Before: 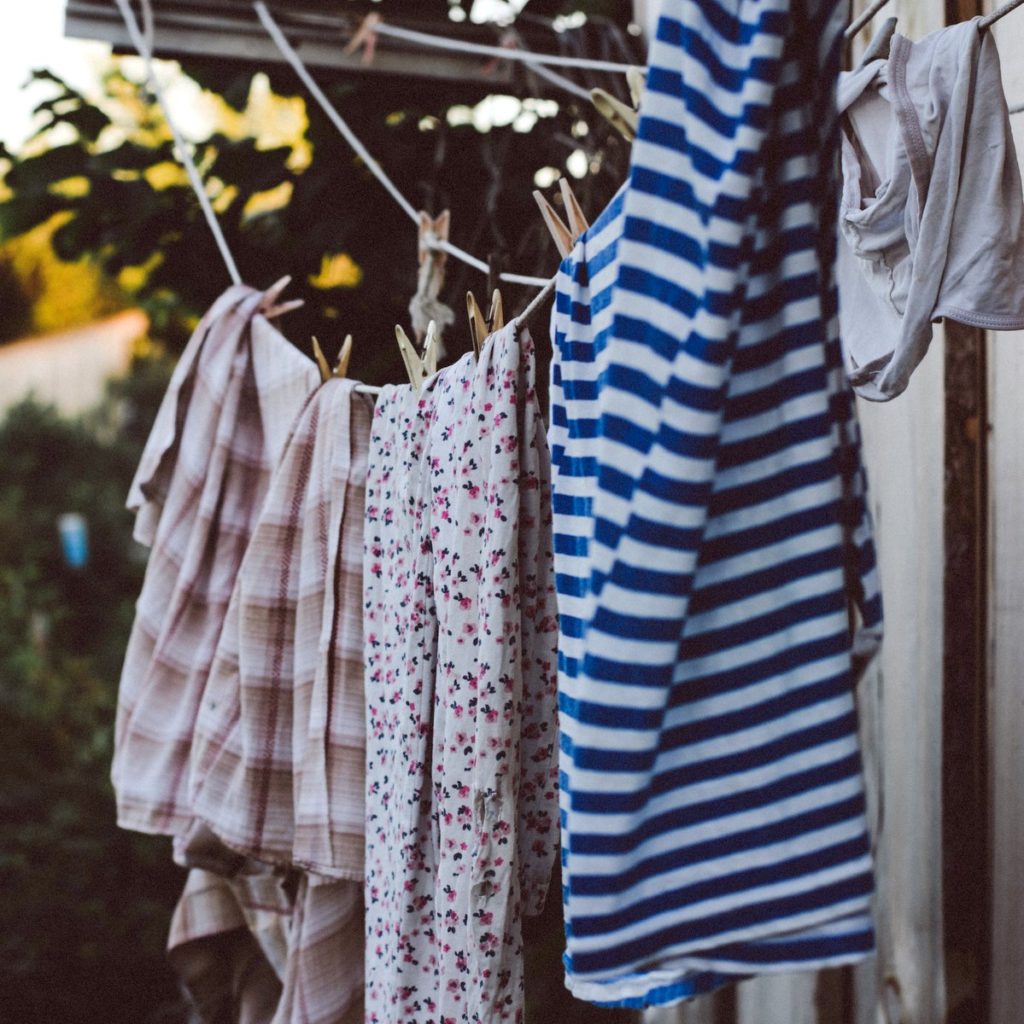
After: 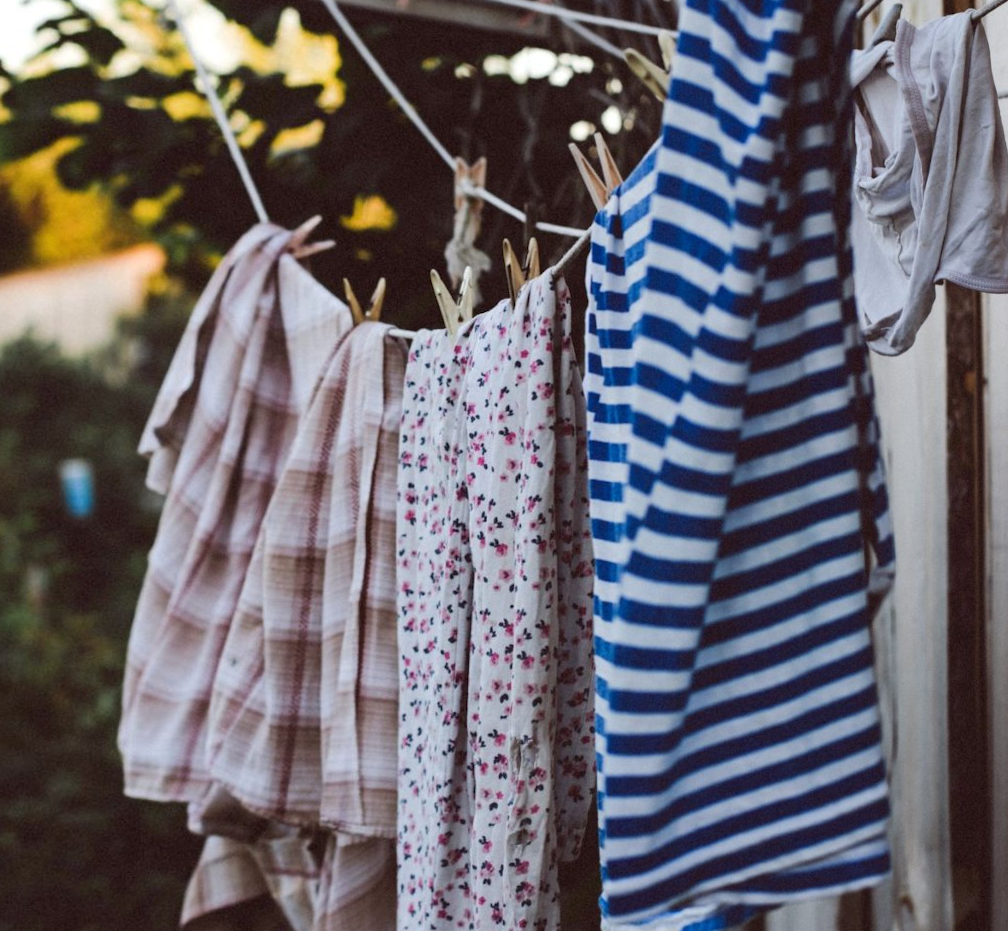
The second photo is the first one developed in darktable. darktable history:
rotate and perspective: rotation -0.013°, lens shift (vertical) -0.027, lens shift (horizontal) 0.178, crop left 0.016, crop right 0.989, crop top 0.082, crop bottom 0.918
exposure: compensate highlight preservation false
